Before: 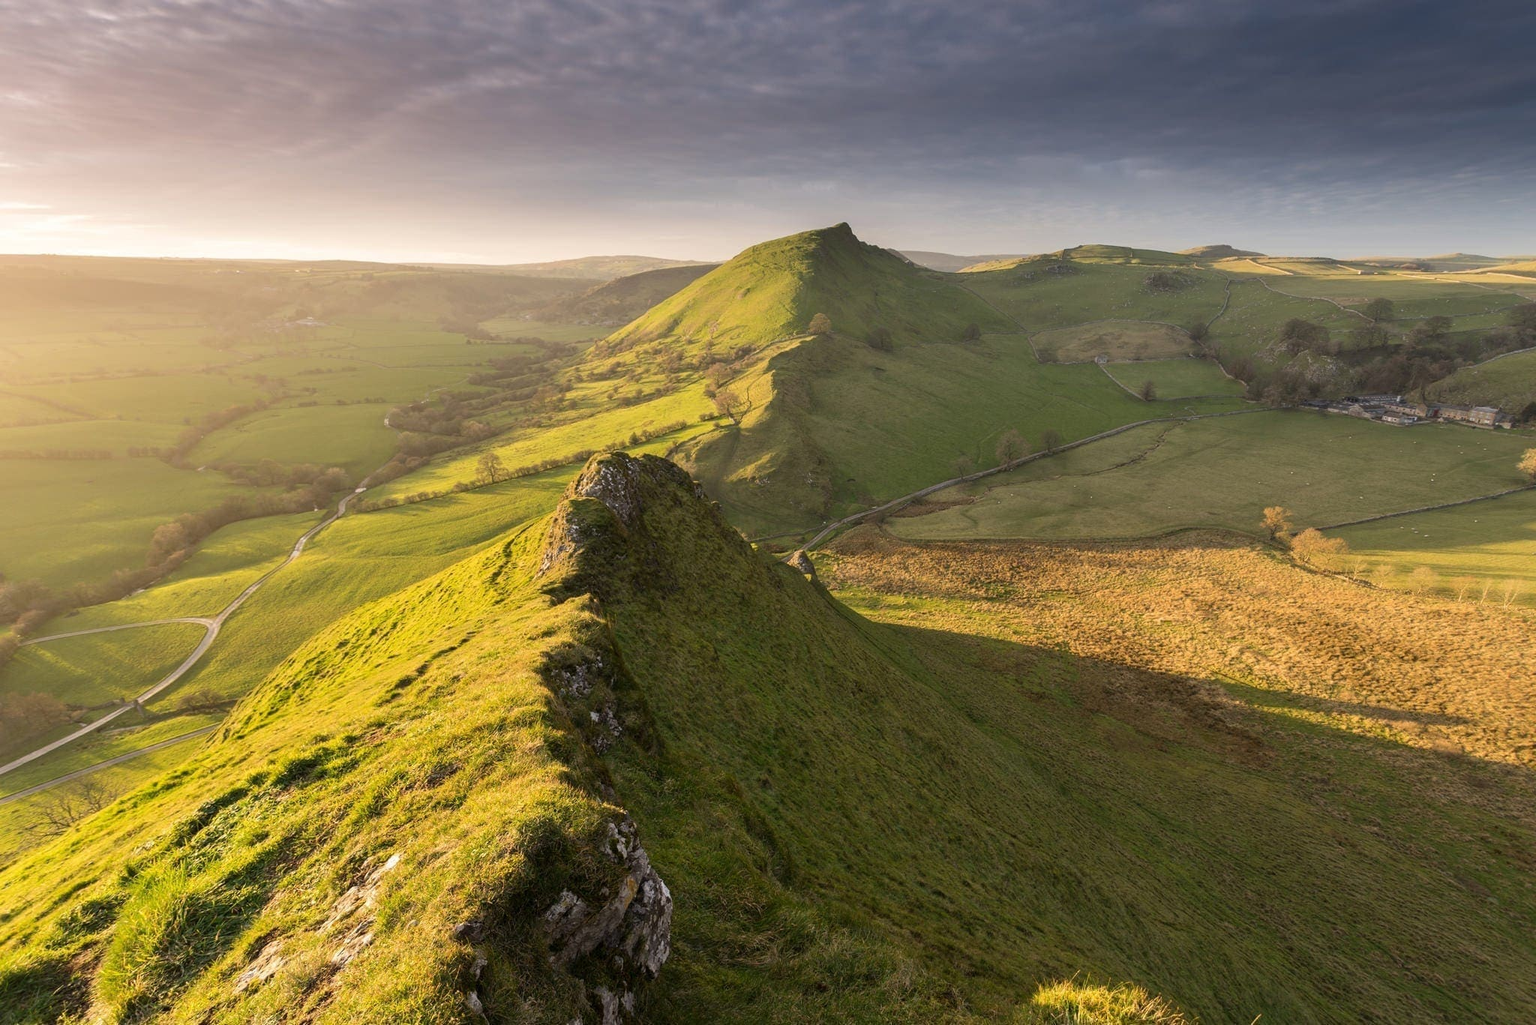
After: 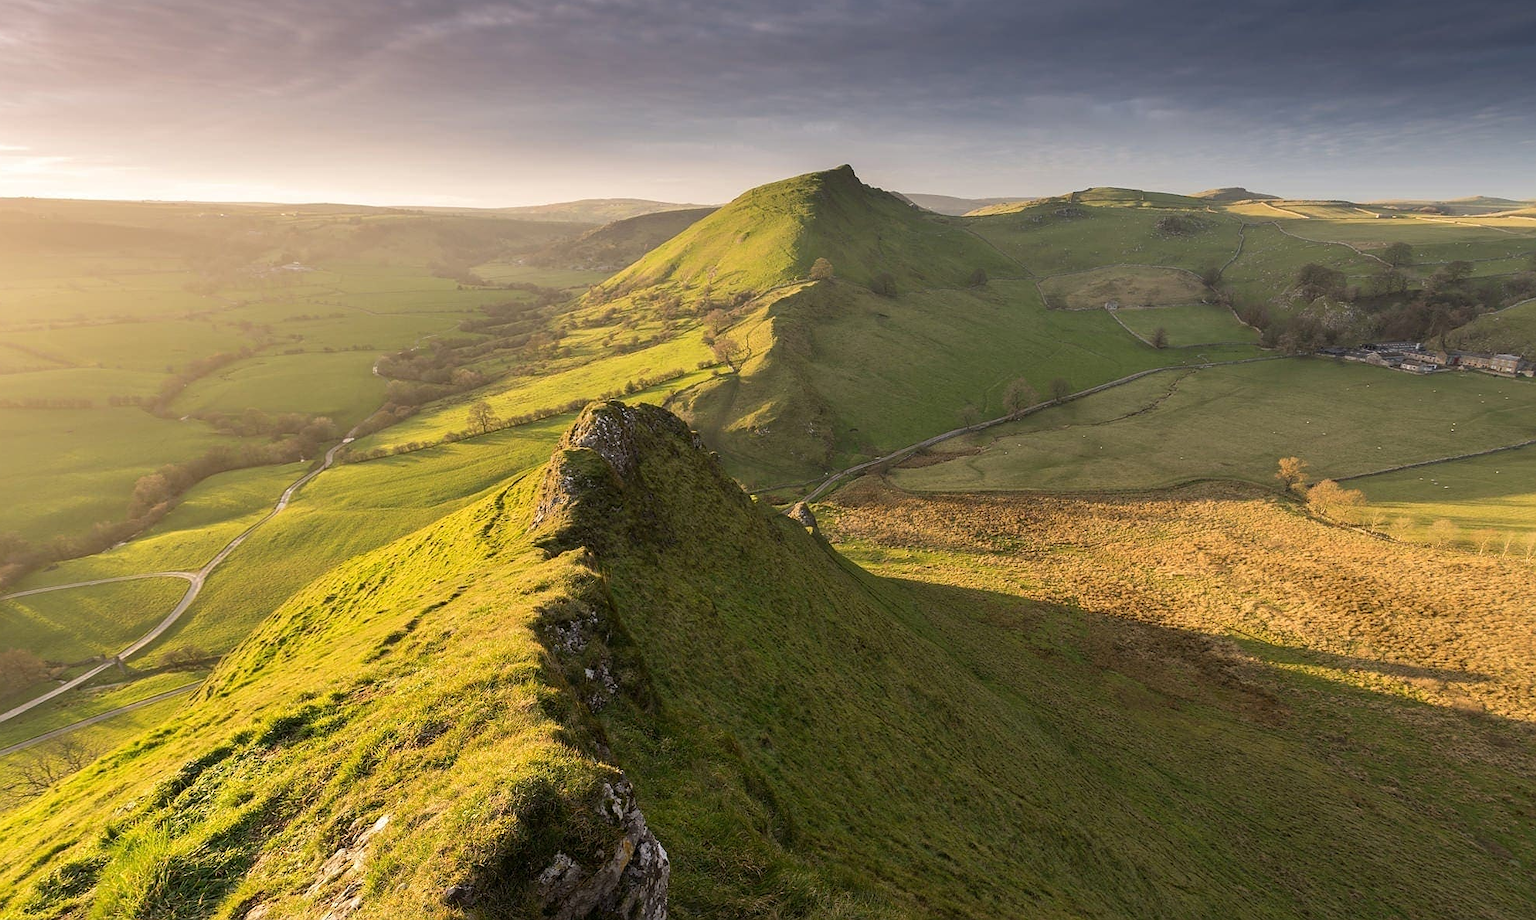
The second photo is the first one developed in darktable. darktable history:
sharpen: radius 0.969, amount 0.604
crop: left 1.507%, top 6.147%, right 1.379%, bottom 6.637%
